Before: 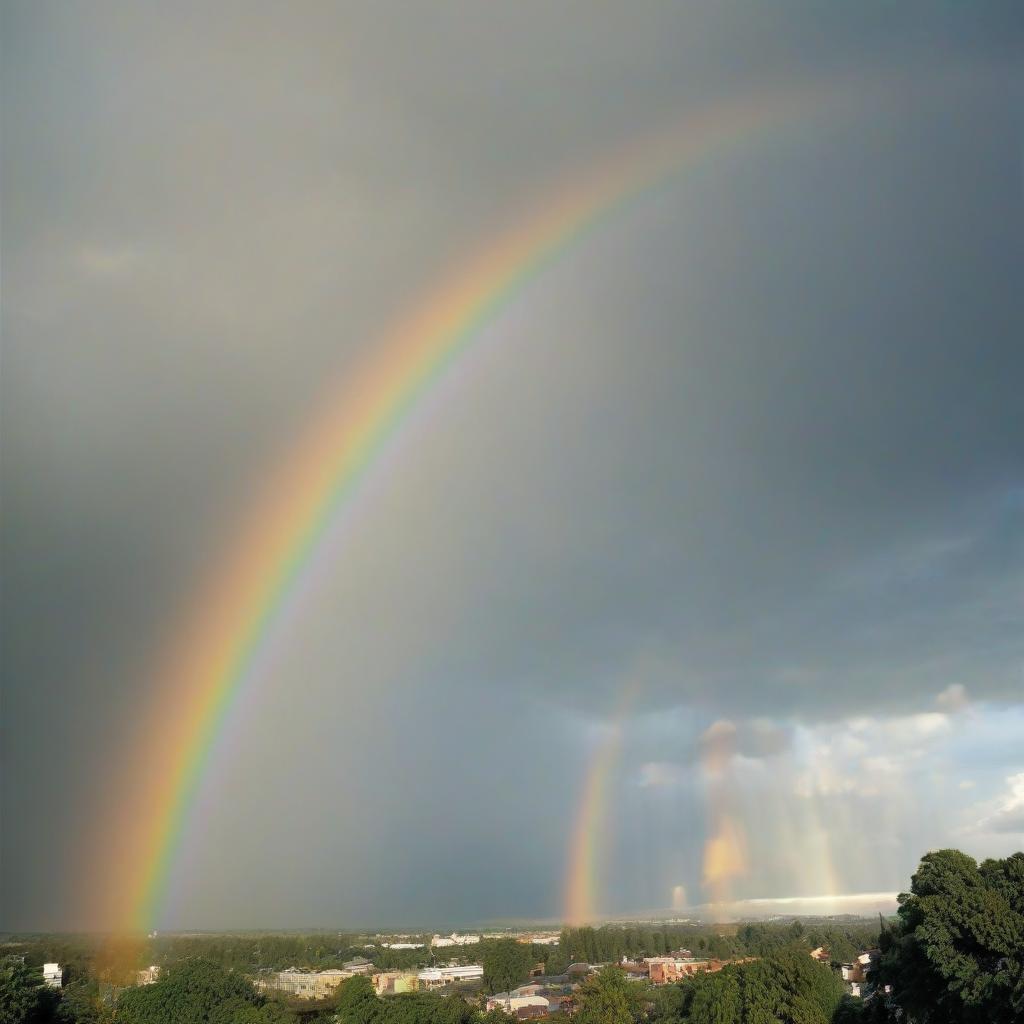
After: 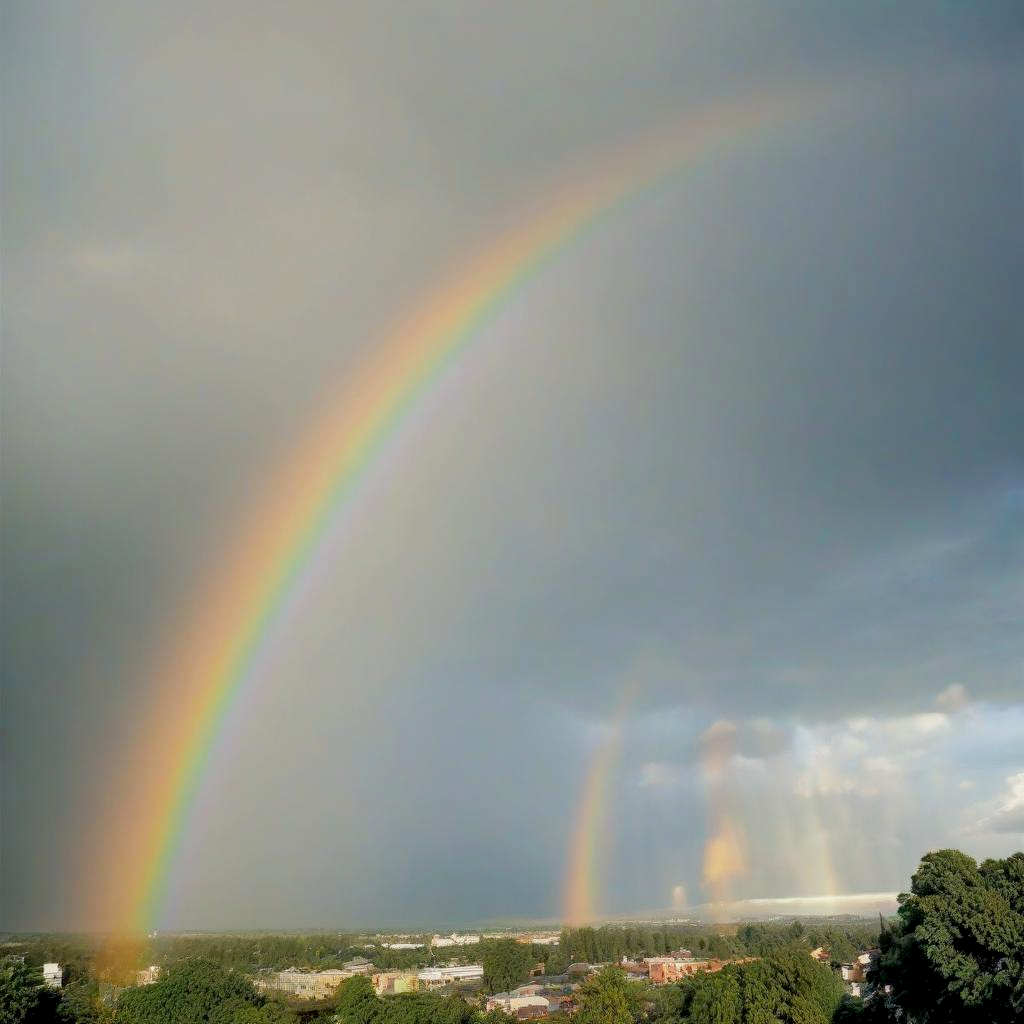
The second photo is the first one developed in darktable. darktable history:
local contrast: on, module defaults
color balance rgb: global offset › luminance -0.391%, linear chroma grading › global chroma 0.526%, perceptual saturation grading › global saturation 0.013%, perceptual brilliance grading › mid-tones 9.594%, perceptual brilliance grading › shadows 15.252%, contrast -9.594%
